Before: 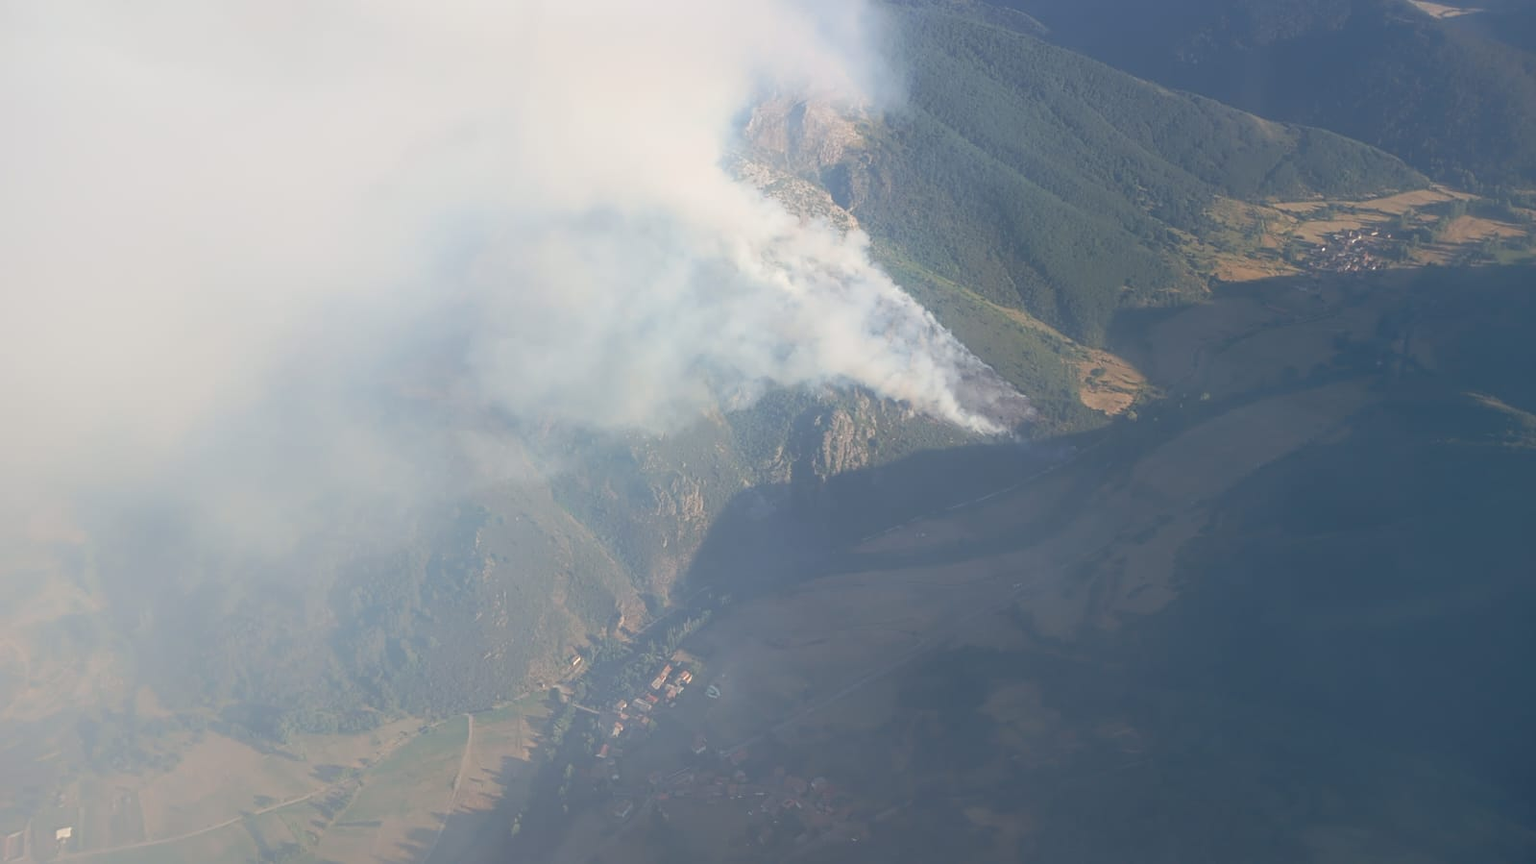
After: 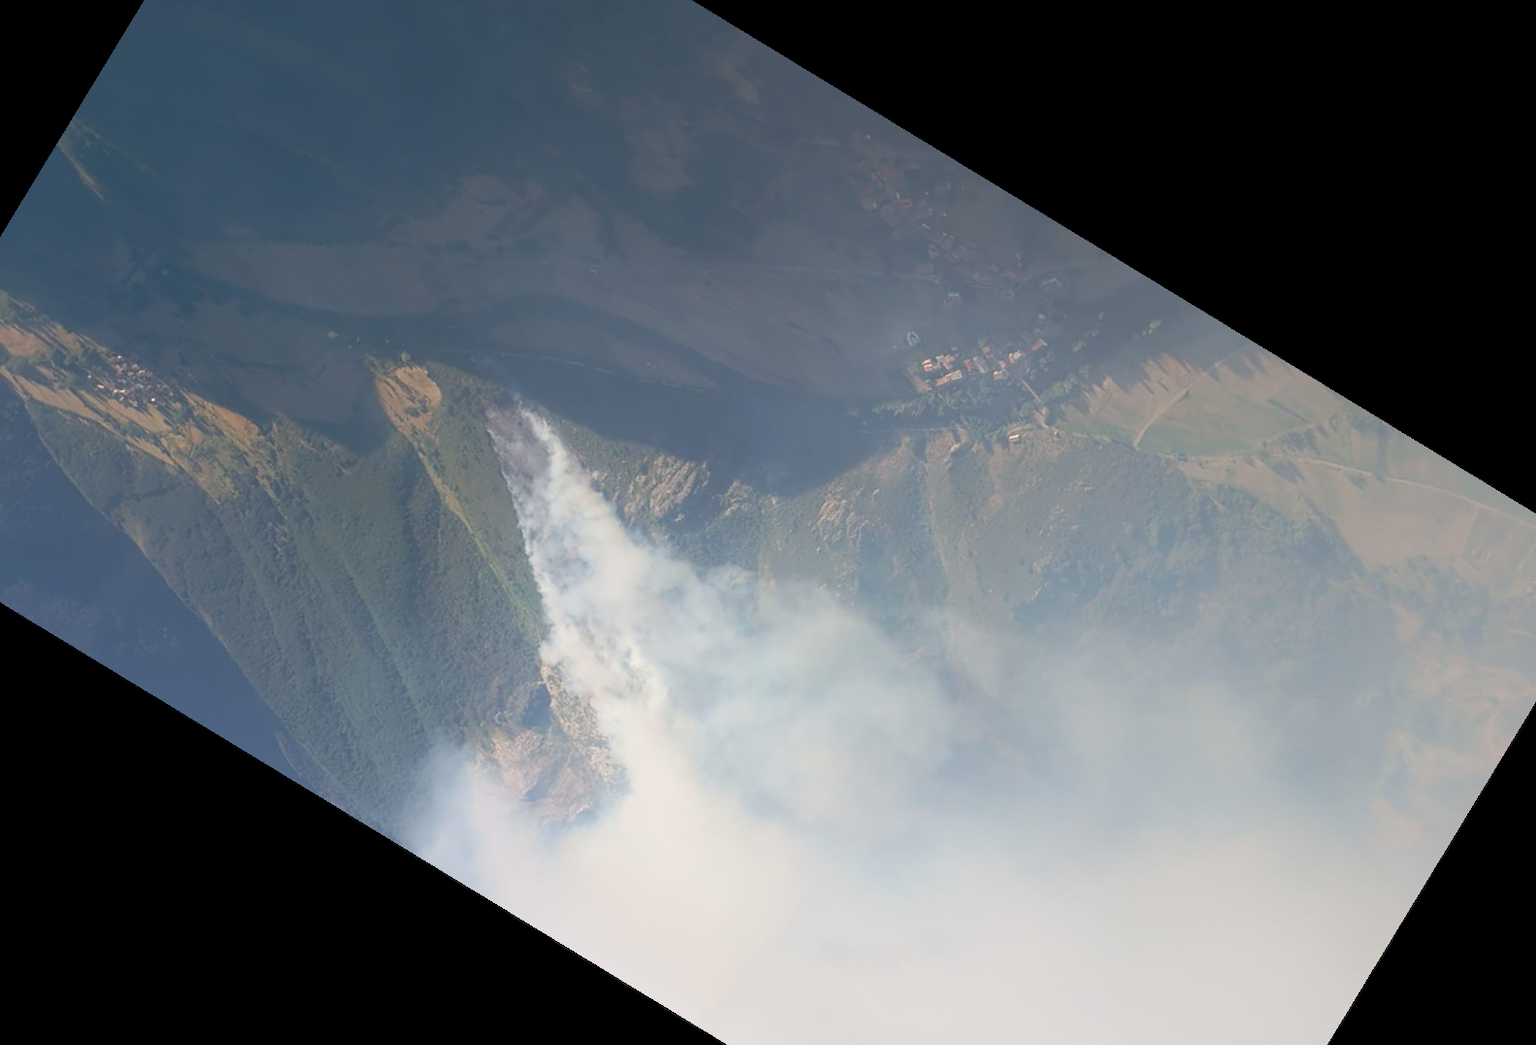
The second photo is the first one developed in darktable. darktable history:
exposure: exposure 0 EV, compensate highlight preservation false
crop and rotate: angle 148.68°, left 9.111%, top 15.603%, right 4.588%, bottom 17.041%
